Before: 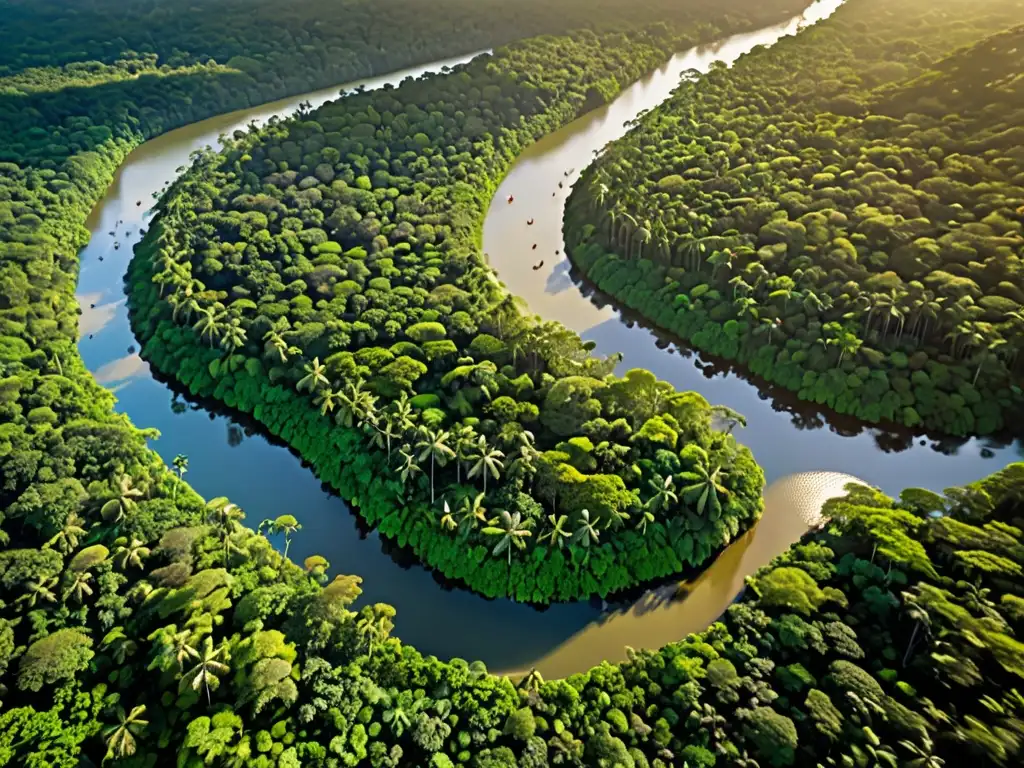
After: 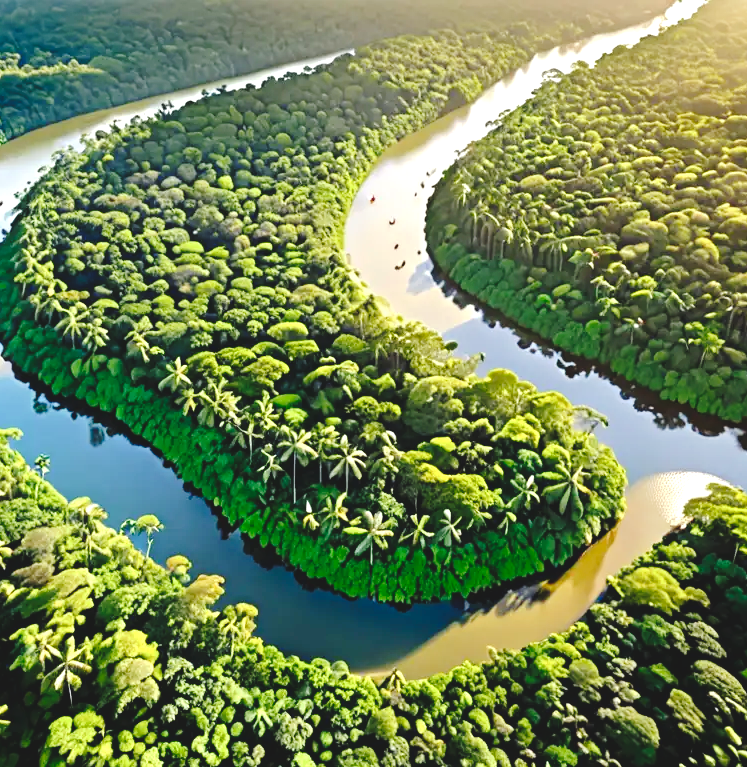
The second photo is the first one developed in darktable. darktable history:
exposure: black level correction 0, exposure 0.704 EV, compensate highlight preservation false
crop: left 13.527%, top 0%, right 13.513%
tone curve: curves: ch0 [(0, 0) (0.003, 0.09) (0.011, 0.095) (0.025, 0.097) (0.044, 0.108) (0.069, 0.117) (0.1, 0.129) (0.136, 0.151) (0.177, 0.185) (0.224, 0.229) (0.277, 0.299) (0.335, 0.379) (0.399, 0.469) (0.468, 0.55) (0.543, 0.629) (0.623, 0.702) (0.709, 0.775) (0.801, 0.85) (0.898, 0.91) (1, 1)], preserve colors none
